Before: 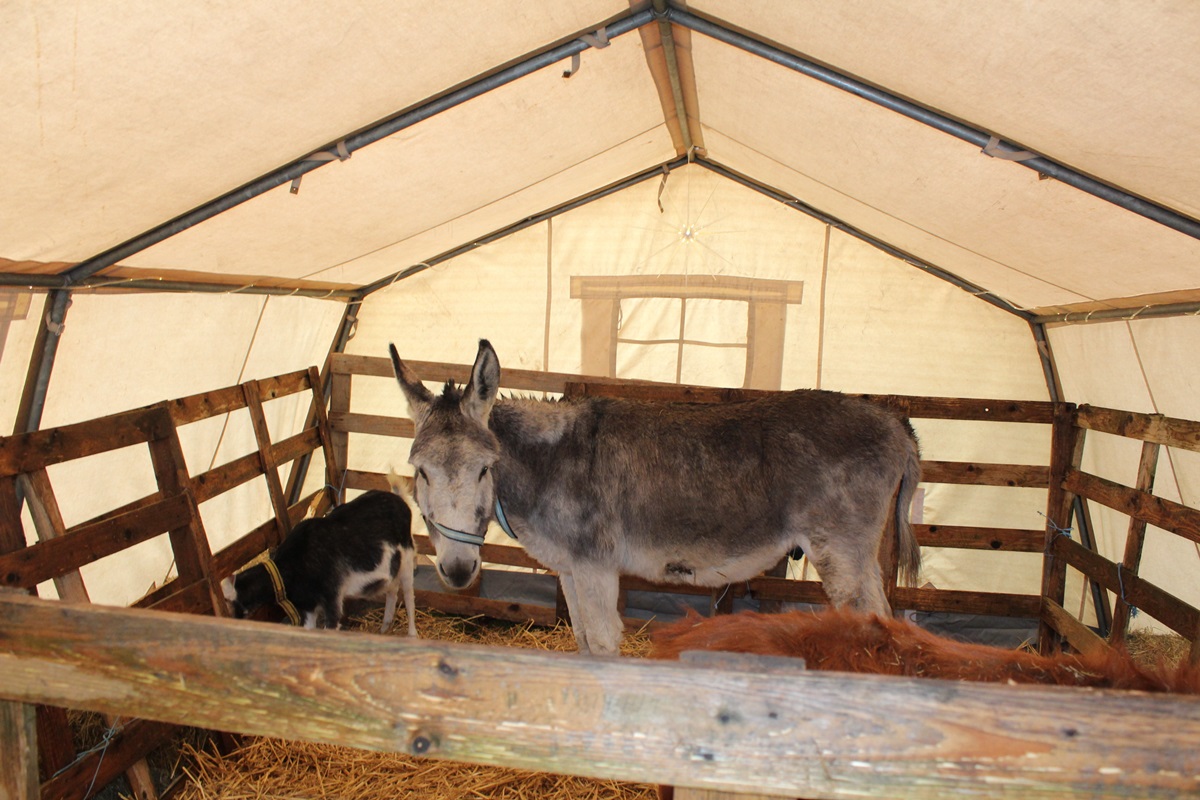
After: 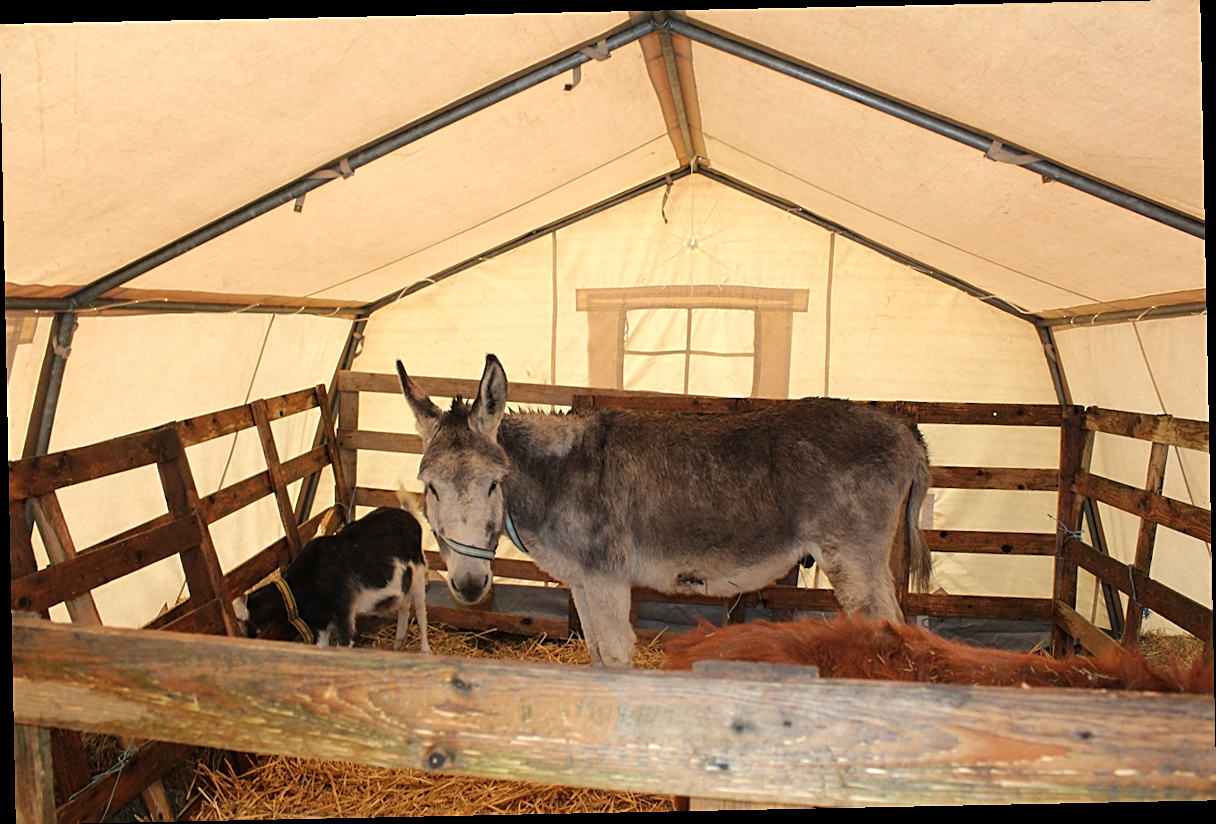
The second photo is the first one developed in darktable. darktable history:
levels: mode automatic
sharpen: on, module defaults
white balance: red 1.045, blue 0.932
rotate and perspective: rotation -1.17°, automatic cropping off
